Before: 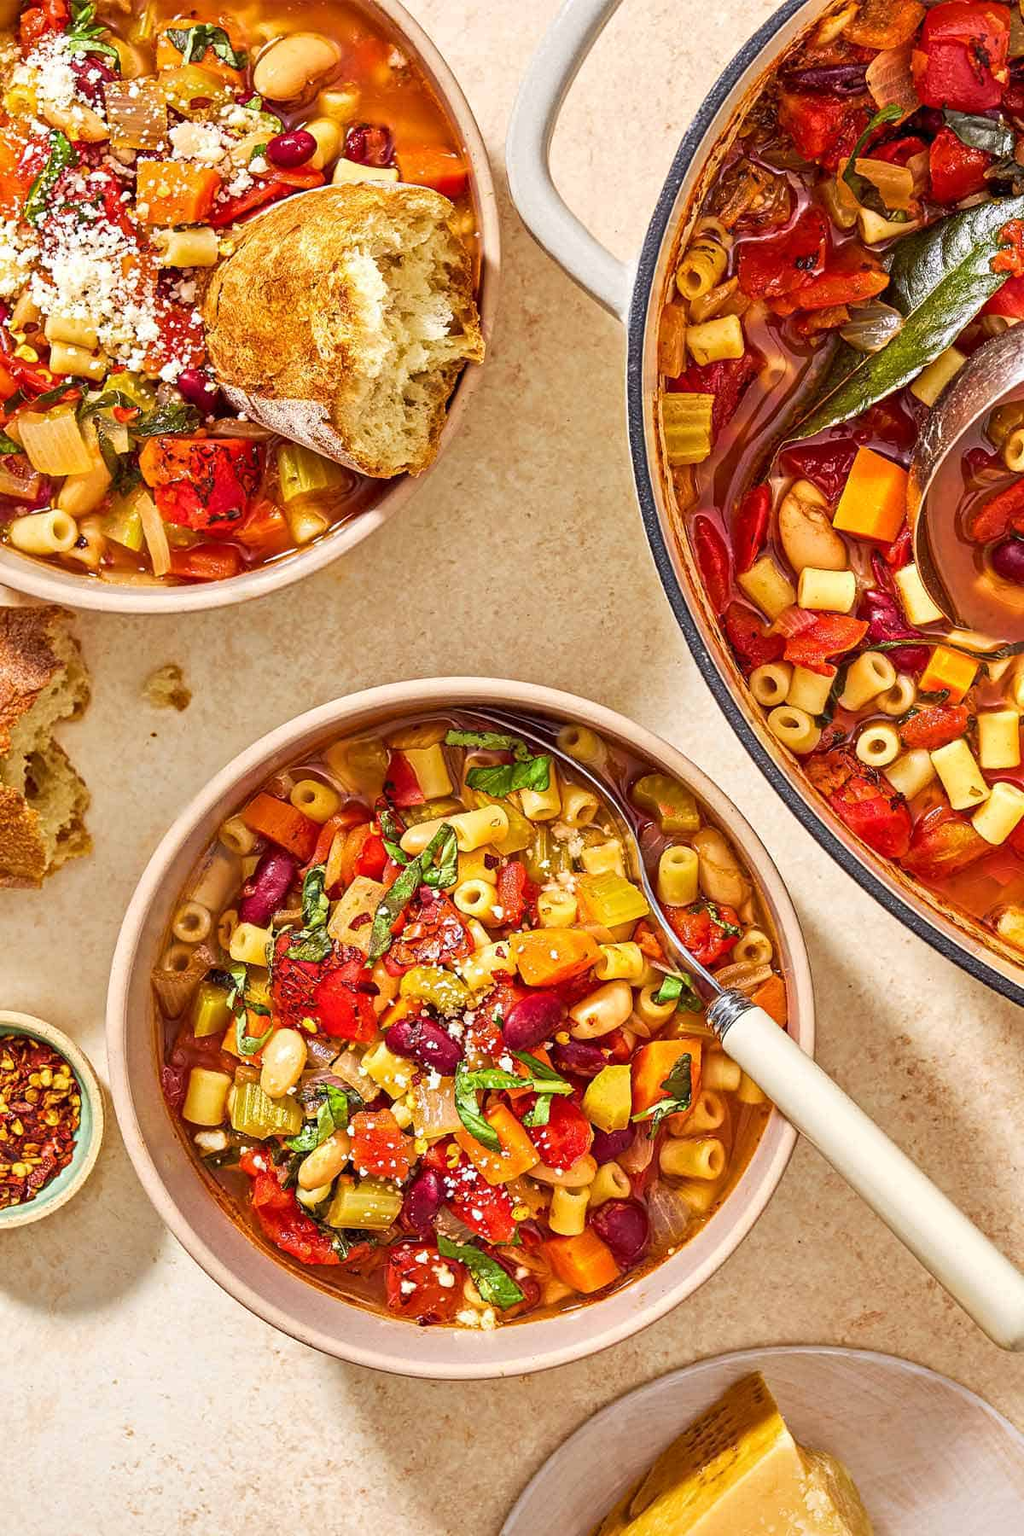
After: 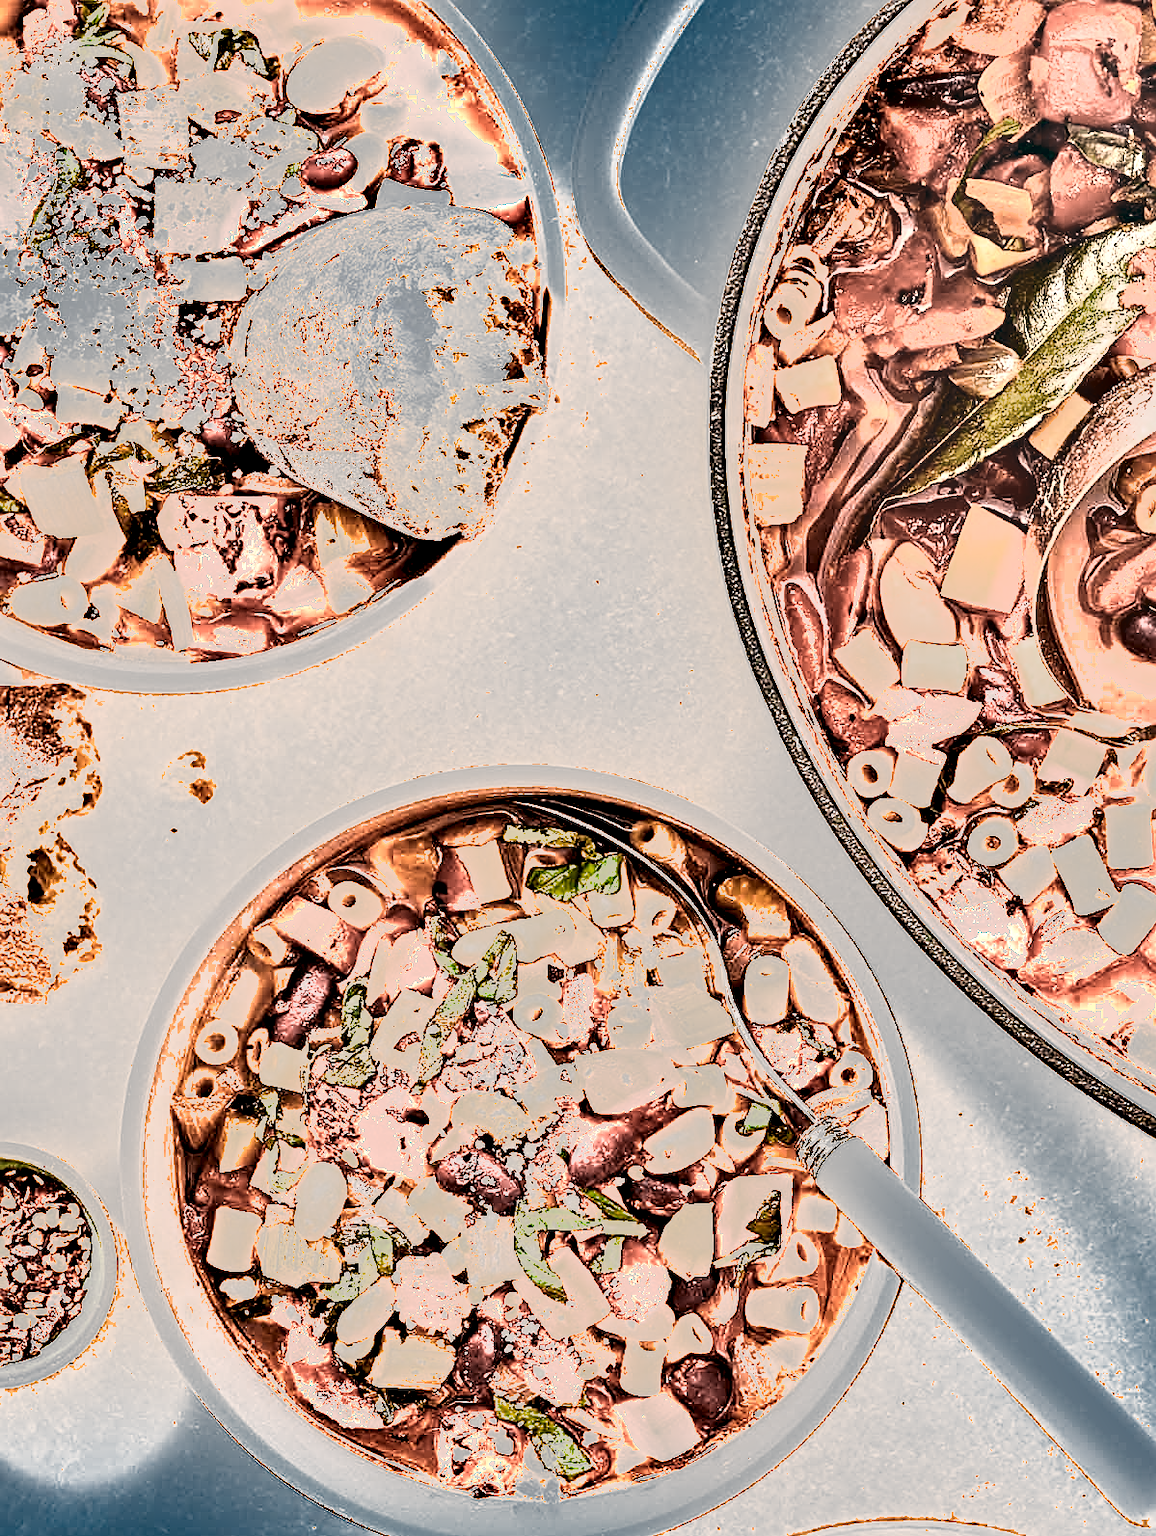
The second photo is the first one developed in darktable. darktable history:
crop and rotate: top 0%, bottom 11.49%
sharpen: on, module defaults
exposure: black level correction 0, exposure 2.138 EV, compensate exposure bias true, compensate highlight preservation false
shadows and highlights: soften with gaussian
white balance: red 1.123, blue 0.83
contrast brightness saturation: brightness 0.09, saturation 0.19
color zones: curves: ch0 [(0, 0.487) (0.241, 0.395) (0.434, 0.373) (0.658, 0.412) (0.838, 0.487)]; ch1 [(0, 0) (0.053, 0.053) (0.211, 0.202) (0.579, 0.259) (0.781, 0.241)]
color balance: lift [1.005, 0.99, 1.007, 1.01], gamma [1, 0.979, 1.011, 1.021], gain [0.923, 1.098, 1.025, 0.902], input saturation 90.45%, contrast 7.73%, output saturation 105.91%
